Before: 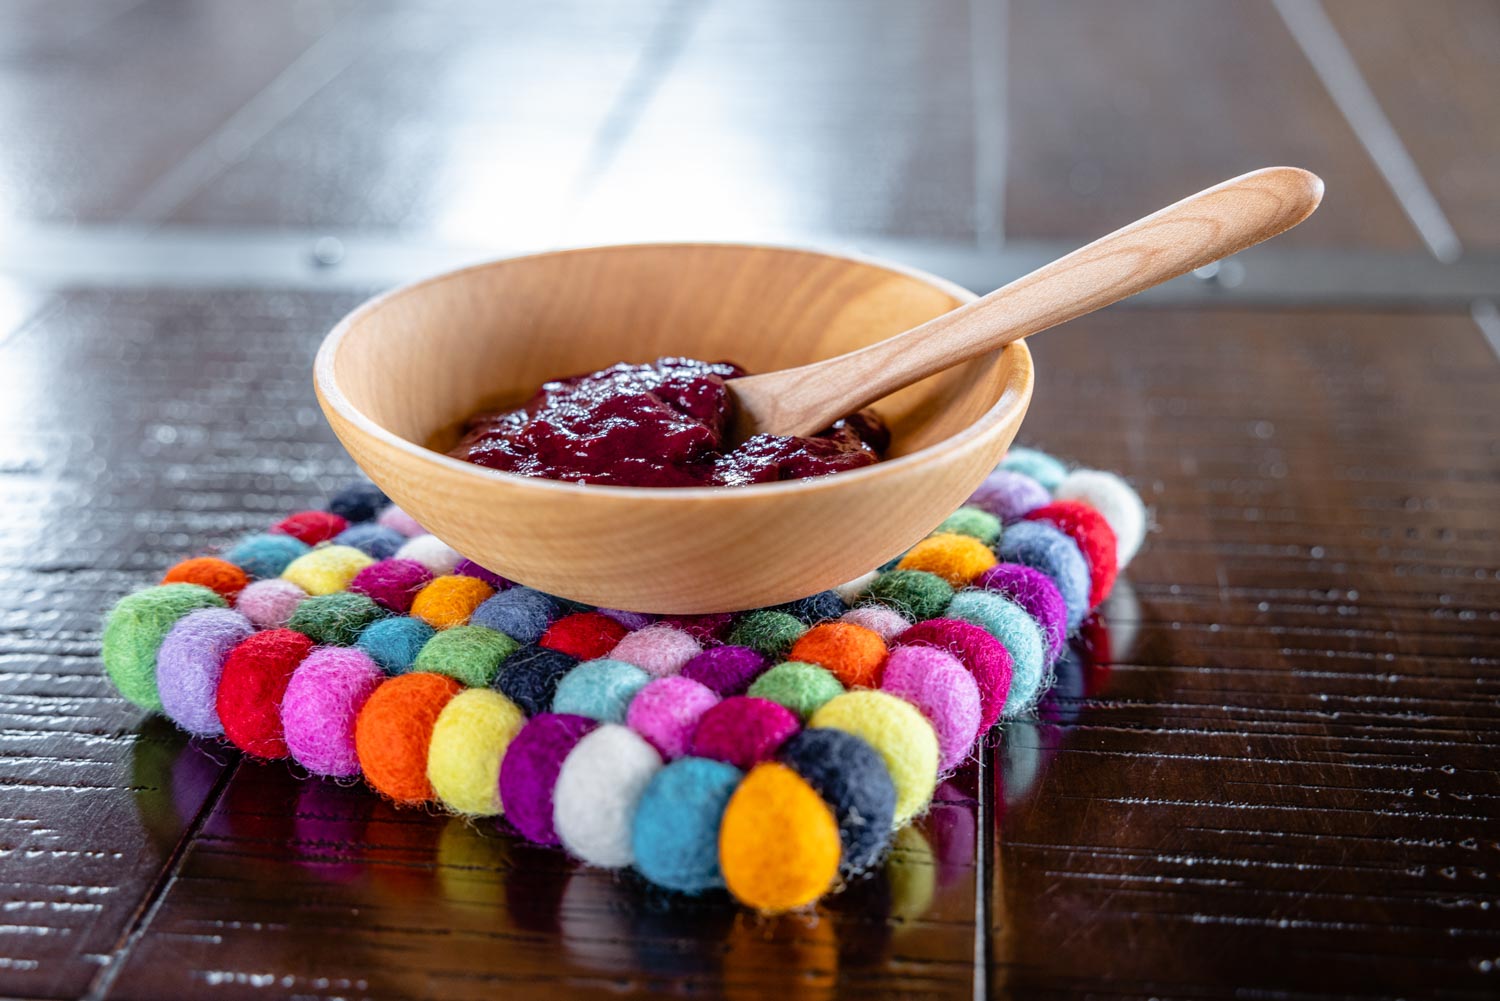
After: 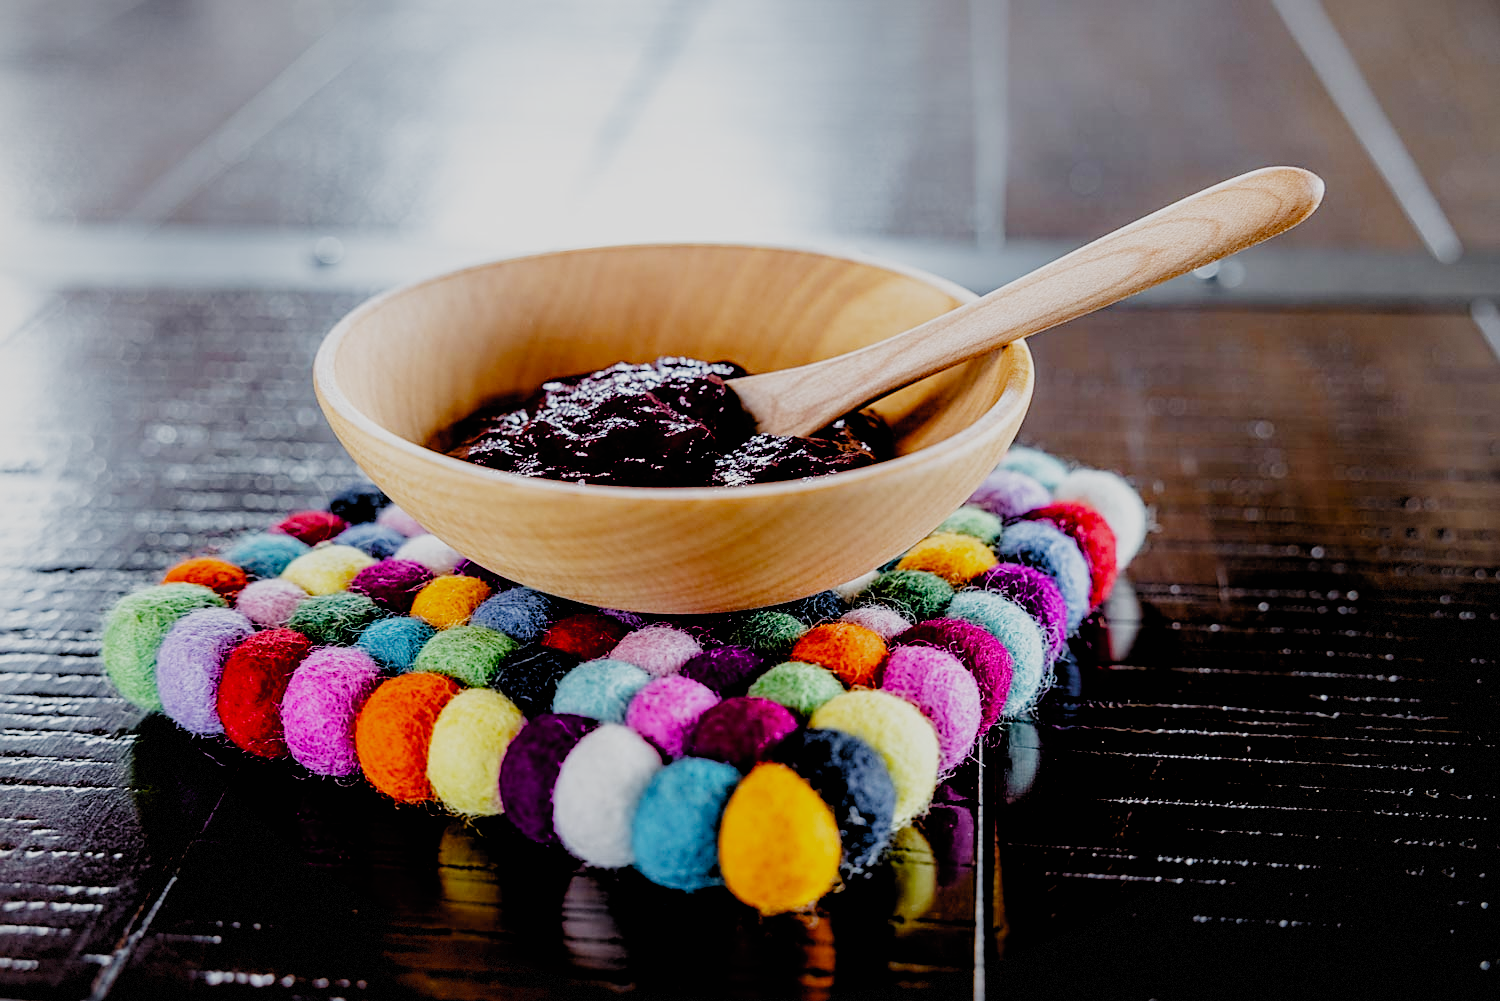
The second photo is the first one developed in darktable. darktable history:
filmic rgb: black relative exposure -2.85 EV, white relative exposure 4.56 EV, hardness 1.77, contrast 1.25, preserve chrominance no, color science v5 (2021)
sharpen: amount 0.478
vignetting: fall-off start 85%, fall-off radius 80%, brightness -0.182, saturation -0.3, width/height ratio 1.219, dithering 8-bit output, unbound false
